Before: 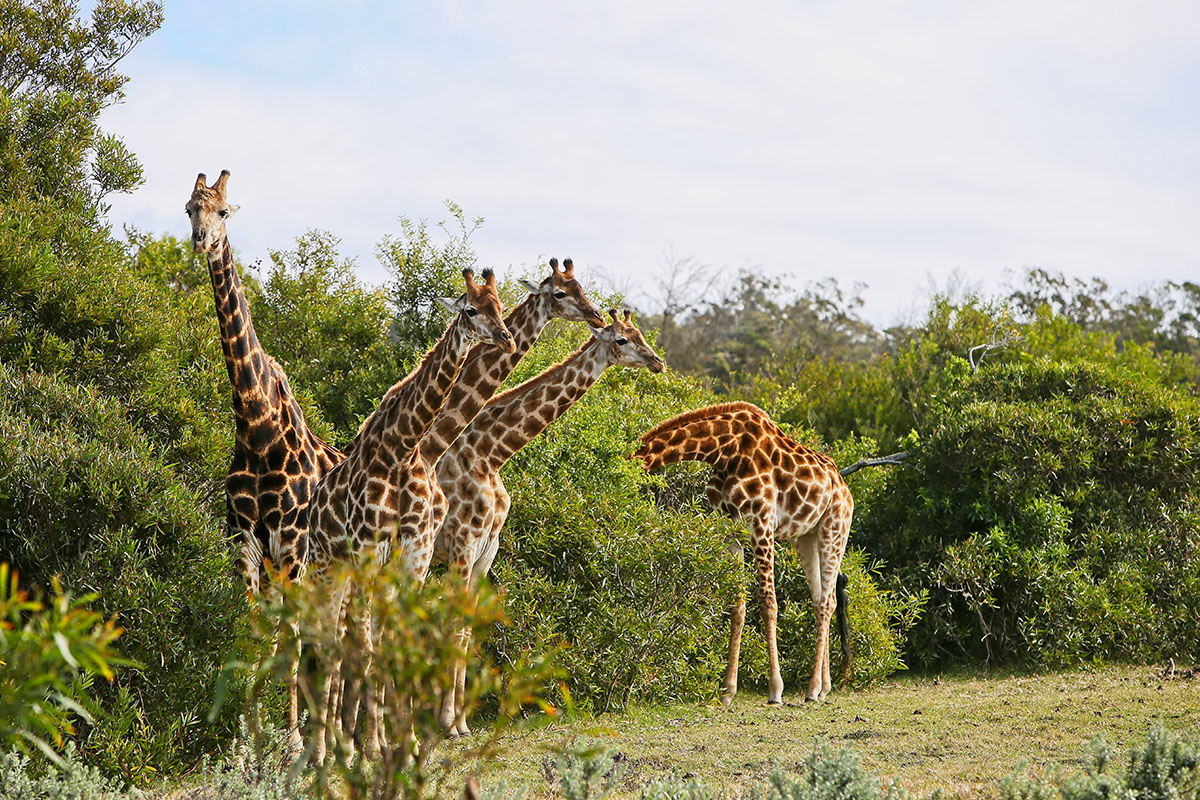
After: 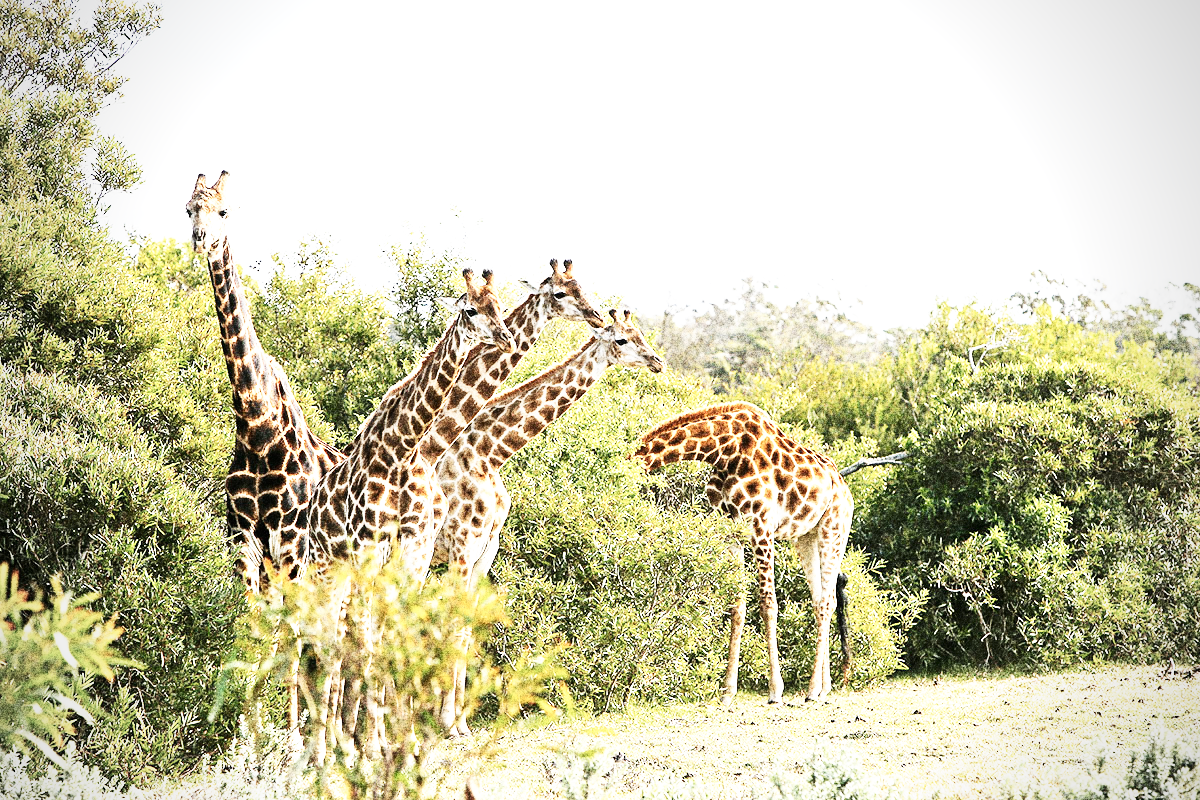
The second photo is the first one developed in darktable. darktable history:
white balance: red 1, blue 1
grain: coarseness 30.02 ISO, strength 100%
exposure: black level correction 0, exposure 0.953 EV, compensate exposure bias true, compensate highlight preservation false
vignetting: fall-off radius 60.92%
base curve: curves: ch0 [(0, 0) (0.007, 0.004) (0.027, 0.03) (0.046, 0.07) (0.207, 0.54) (0.442, 0.872) (0.673, 0.972) (1, 1)], preserve colors none
contrast brightness saturation: contrast 0.1, saturation -0.36
